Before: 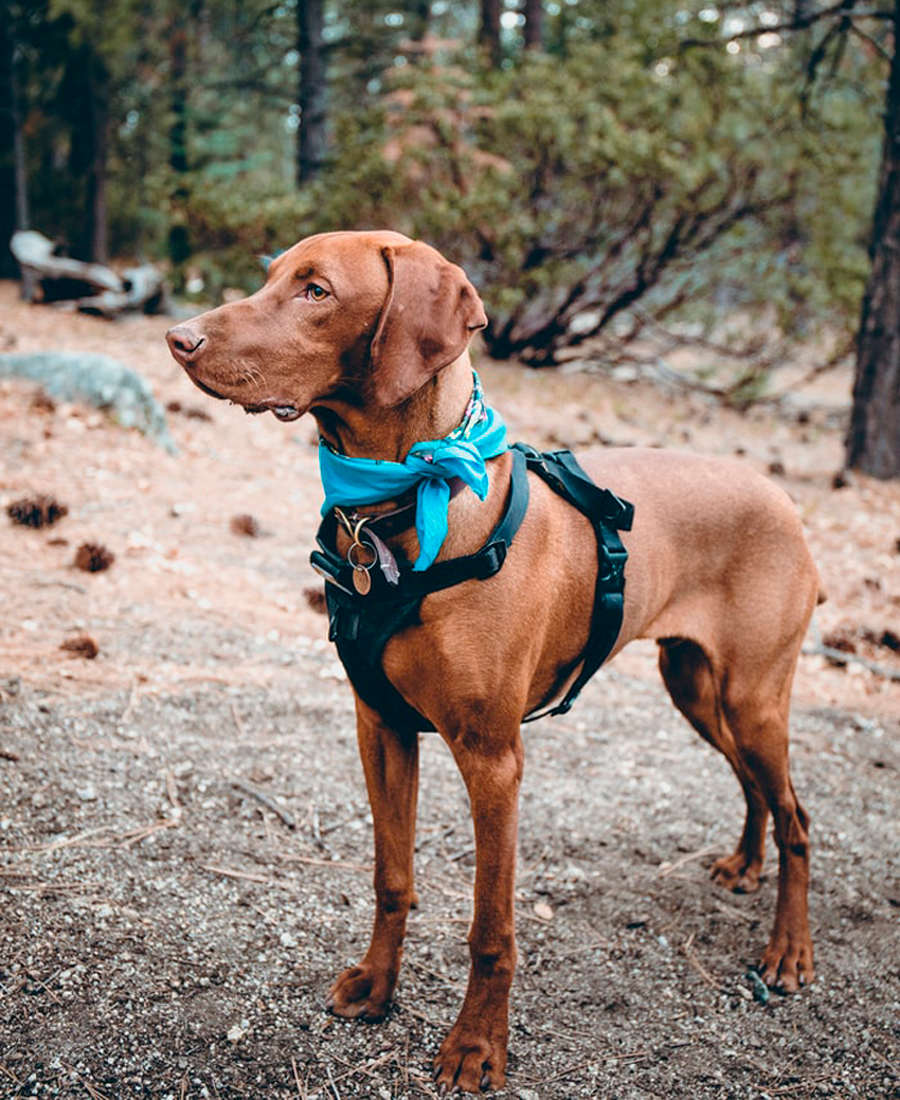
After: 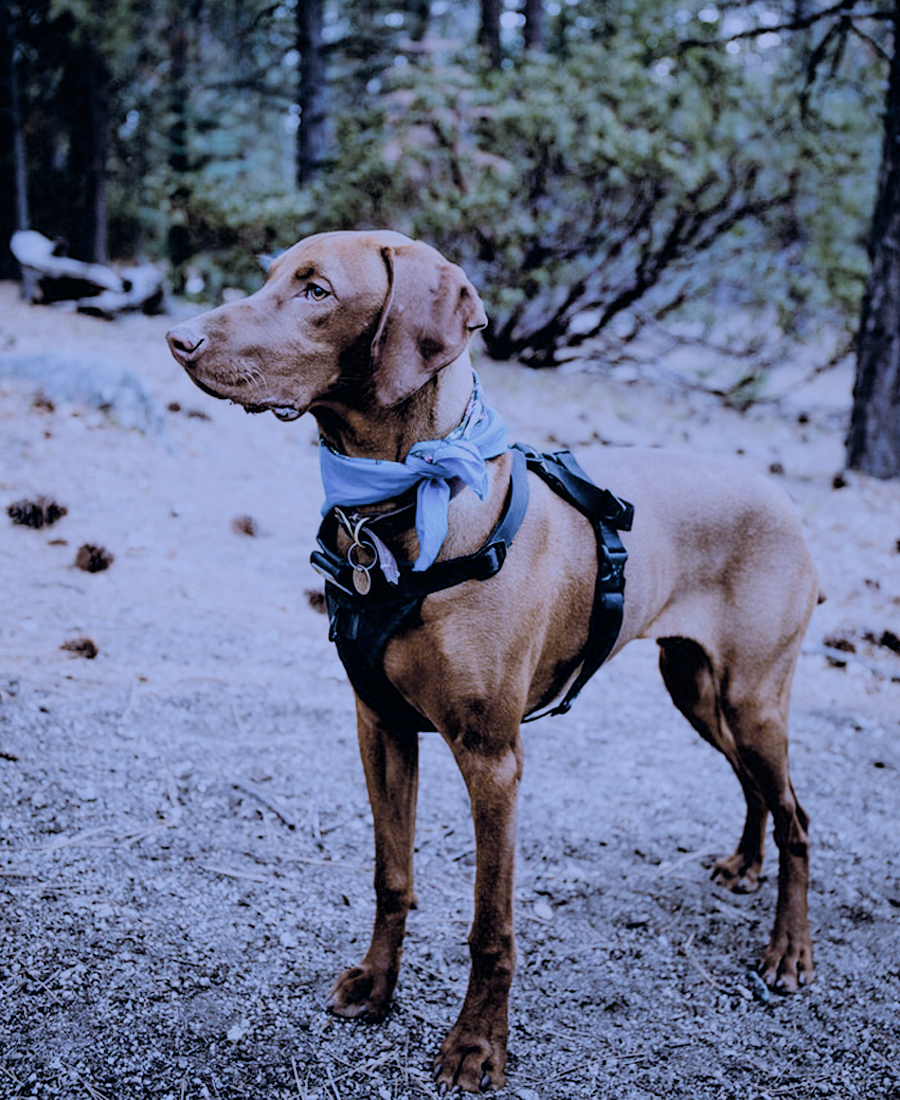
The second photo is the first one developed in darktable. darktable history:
white balance: red 0.766, blue 1.537
color correction: saturation 0.8
filmic rgb: black relative exposure -4.14 EV, white relative exposure 5.1 EV, hardness 2.11, contrast 1.165
